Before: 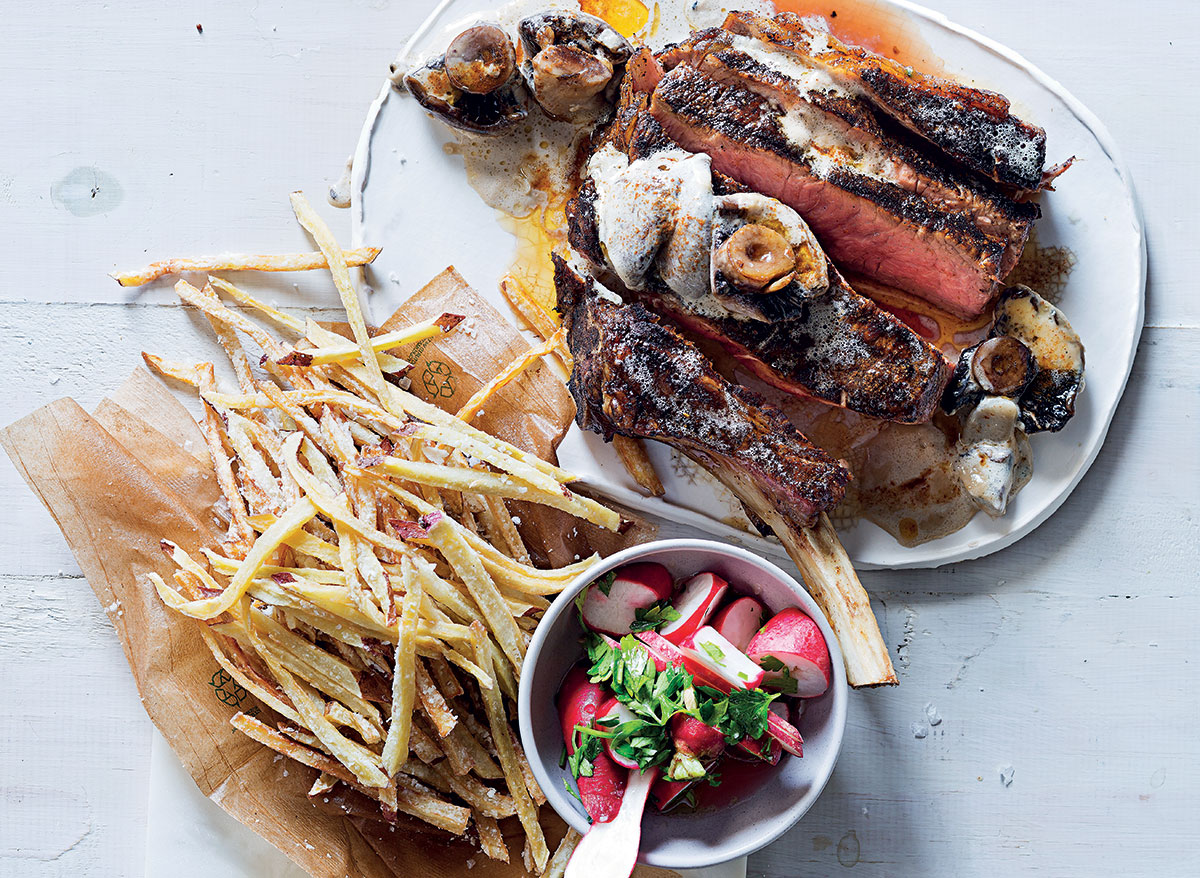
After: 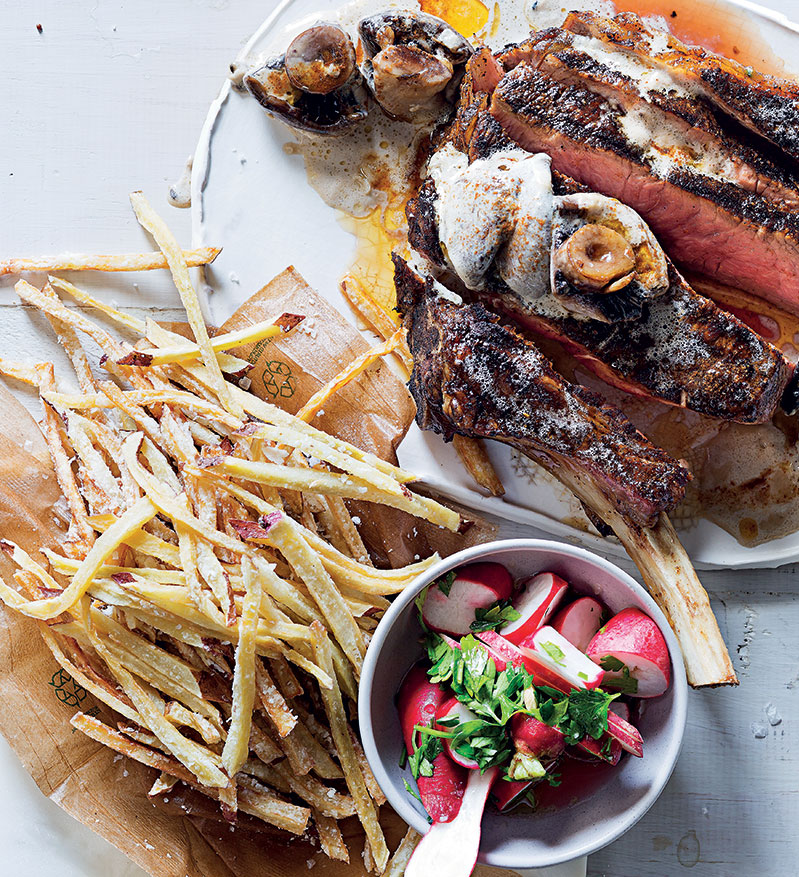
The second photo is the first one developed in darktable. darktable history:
crop and rotate: left 13.375%, right 20.012%
